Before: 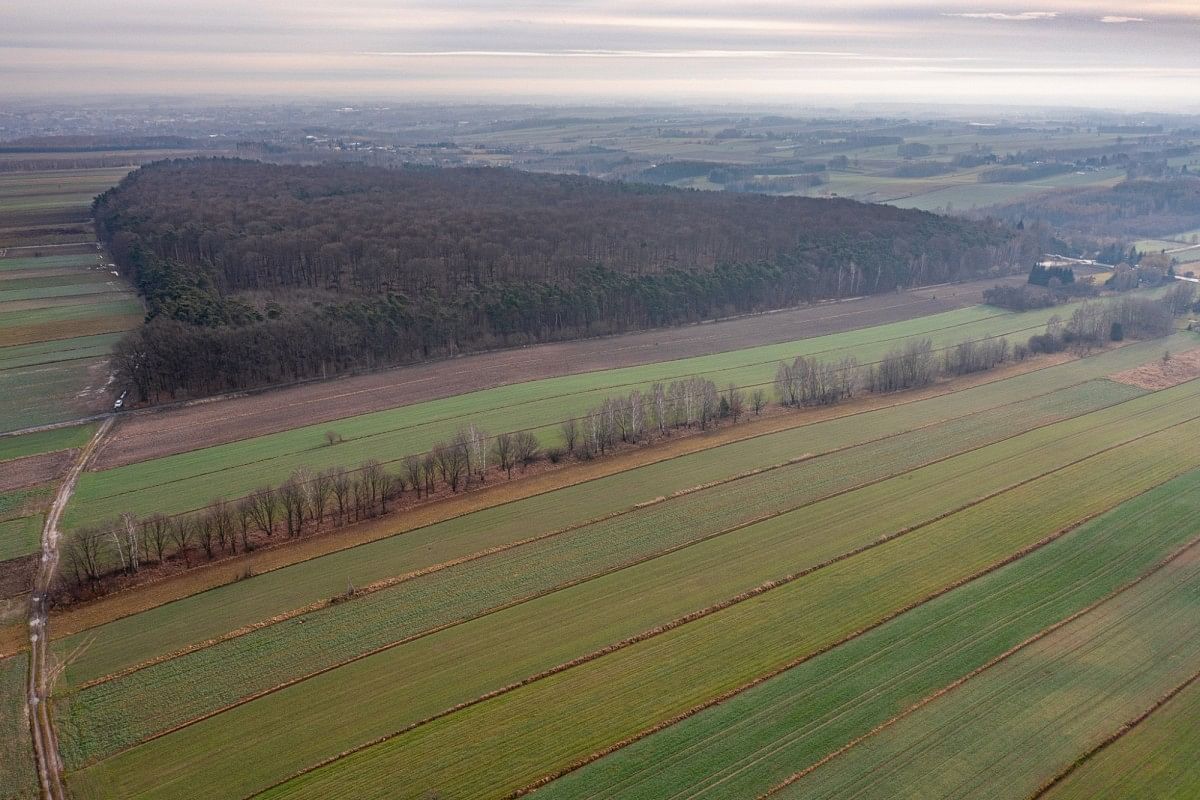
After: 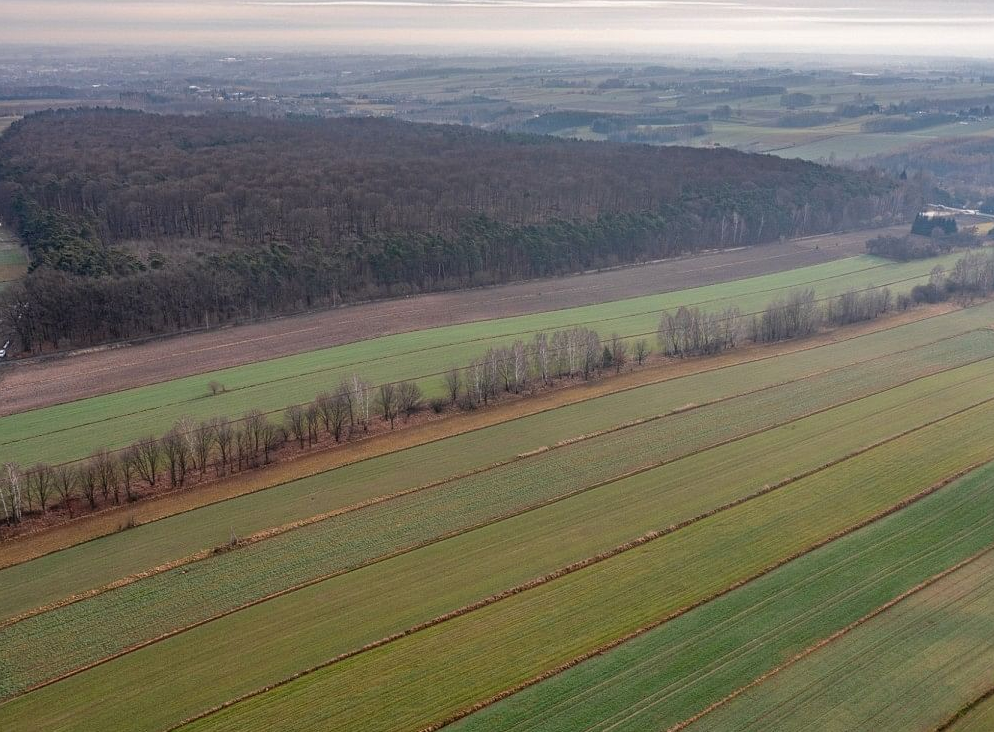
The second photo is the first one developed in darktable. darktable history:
shadows and highlights: shadows 49, highlights -41, soften with gaussian
crop: left 9.807%, top 6.259%, right 7.334%, bottom 2.177%
